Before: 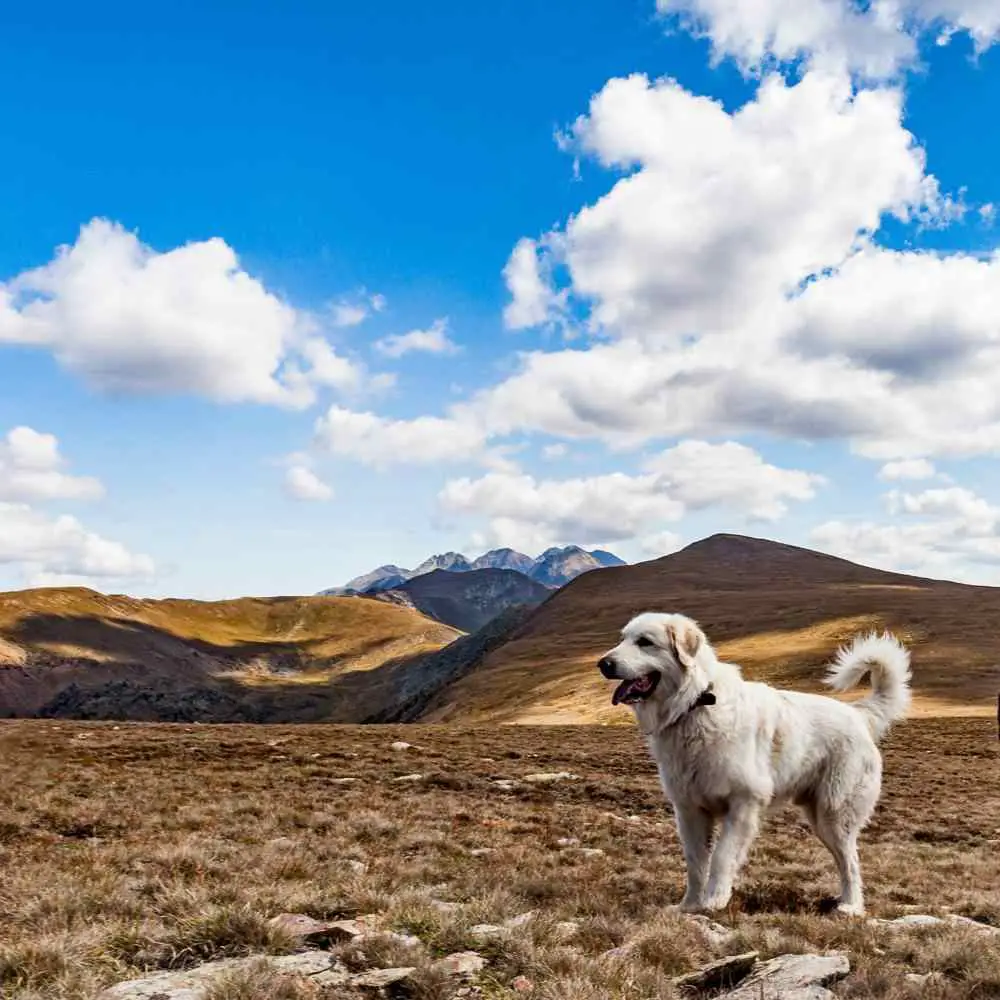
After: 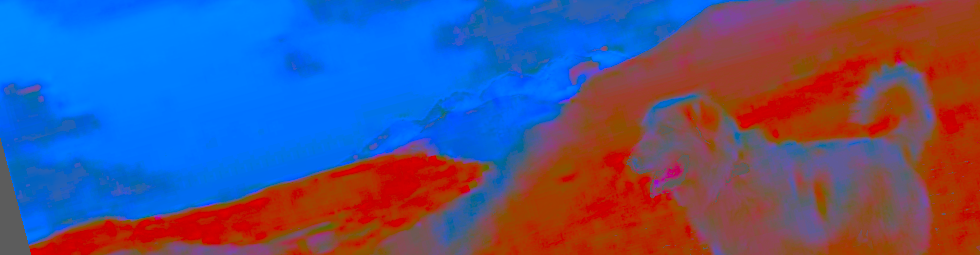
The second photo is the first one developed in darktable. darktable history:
sharpen: on, module defaults
exposure: exposure 1.15 EV, compensate highlight preservation false
color calibration: illuminant as shot in camera, x 0.358, y 0.373, temperature 4628.91 K
color balance rgb: linear chroma grading › shadows -10%, linear chroma grading › global chroma 20%, perceptual saturation grading › global saturation 15%, perceptual brilliance grading › global brilliance 30%, perceptual brilliance grading › highlights 12%, perceptual brilliance grading › mid-tones 24%, global vibrance 20%
contrast brightness saturation: contrast -0.99, brightness -0.17, saturation 0.75
rotate and perspective: rotation -14.8°, crop left 0.1, crop right 0.903, crop top 0.25, crop bottom 0.748
crop: top 45.551%, bottom 12.262%
